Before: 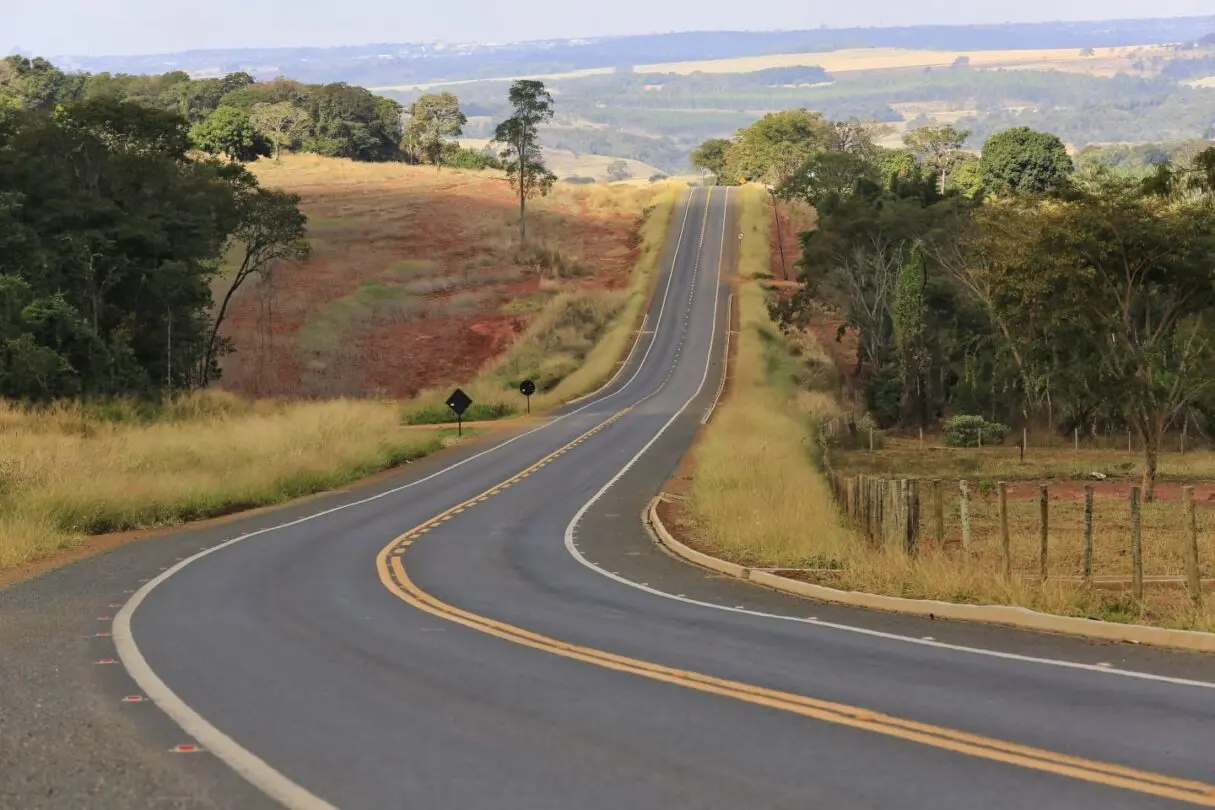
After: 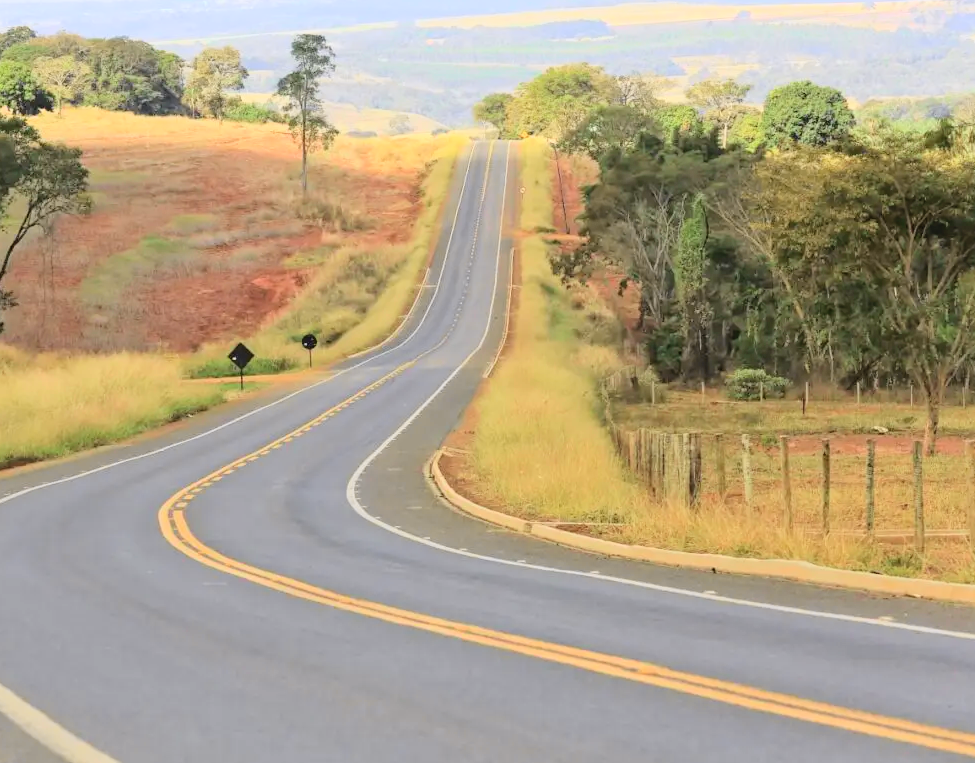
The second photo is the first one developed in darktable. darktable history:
crop and rotate: left 17.959%, top 5.771%, right 1.742%
tone curve: curves: ch0 [(0, 0.023) (0.132, 0.075) (0.256, 0.2) (0.454, 0.495) (0.708, 0.78) (0.844, 0.896) (1, 0.98)]; ch1 [(0, 0) (0.37, 0.308) (0.478, 0.46) (0.499, 0.5) (0.513, 0.508) (0.526, 0.533) (0.59, 0.612) (0.764, 0.804) (1, 1)]; ch2 [(0, 0) (0.312, 0.313) (0.461, 0.454) (0.48, 0.477) (0.503, 0.5) (0.526, 0.54) (0.564, 0.595) (0.631, 0.676) (0.713, 0.767) (0.985, 0.966)], color space Lab, independent channels
contrast brightness saturation: brightness 0.28
